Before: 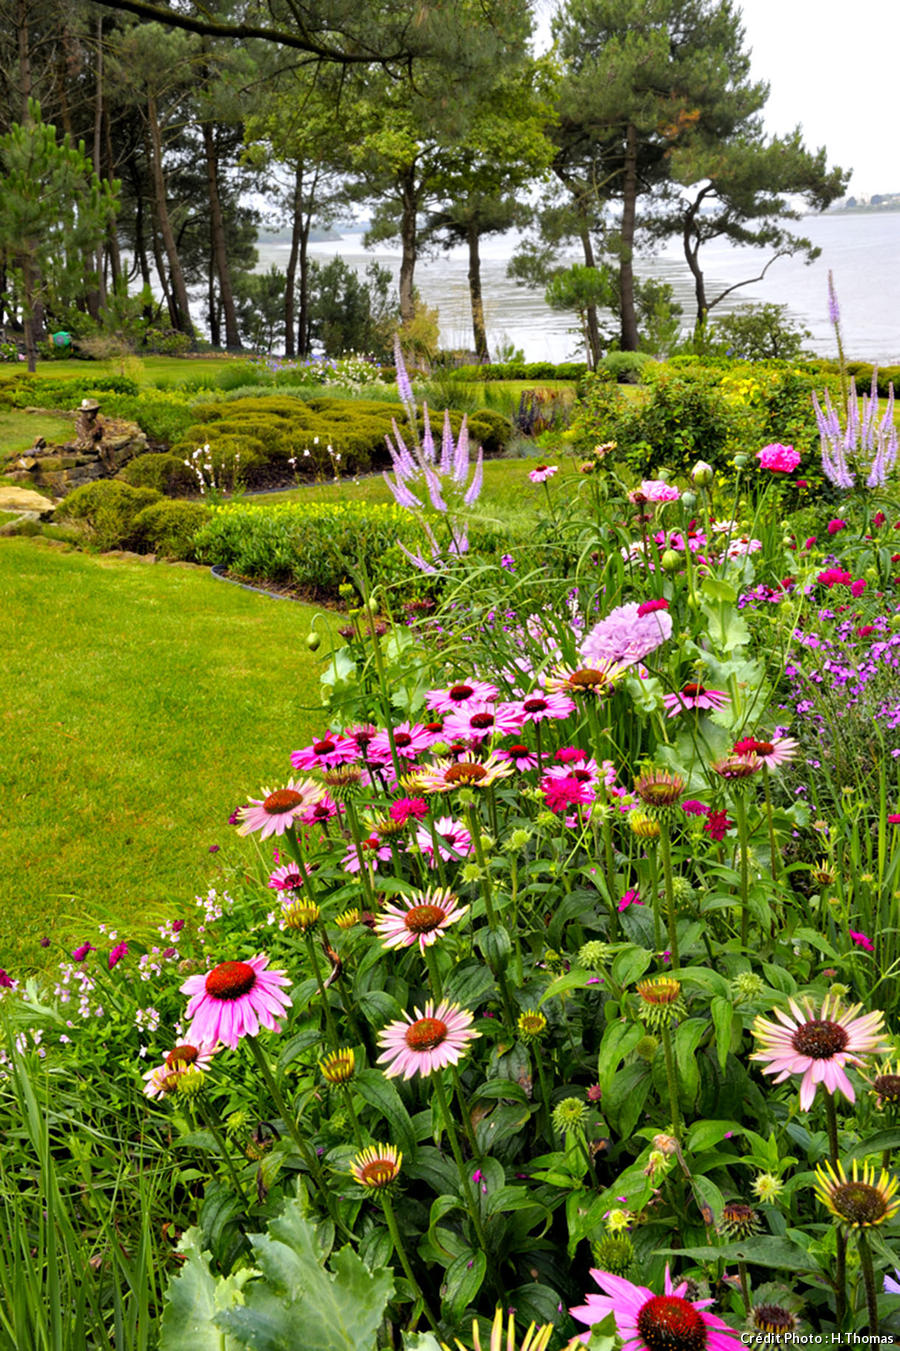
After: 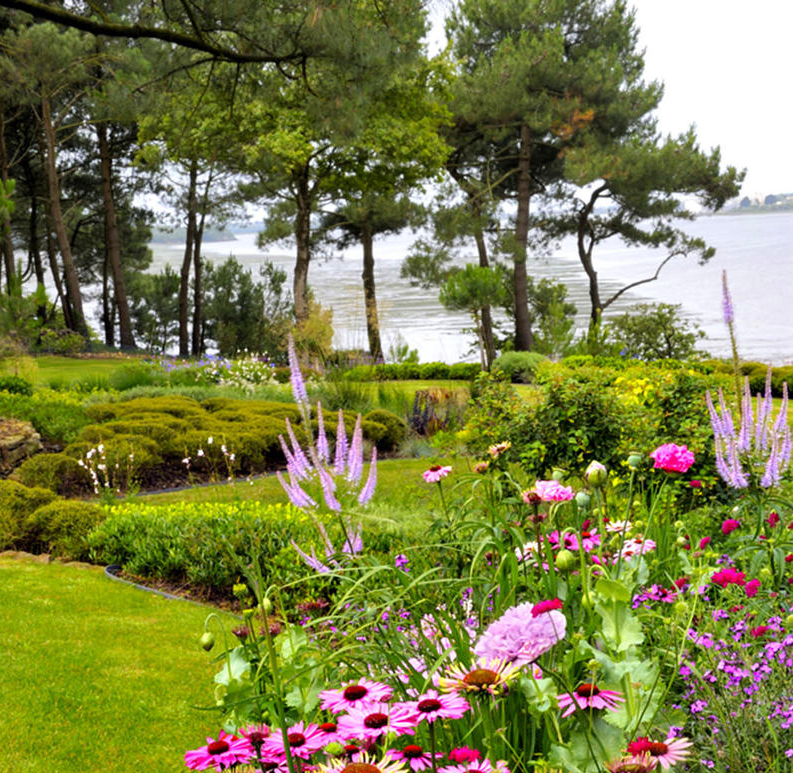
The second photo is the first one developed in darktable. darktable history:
crop and rotate: left 11.812%, bottom 42.776%
velvia: strength 15%
